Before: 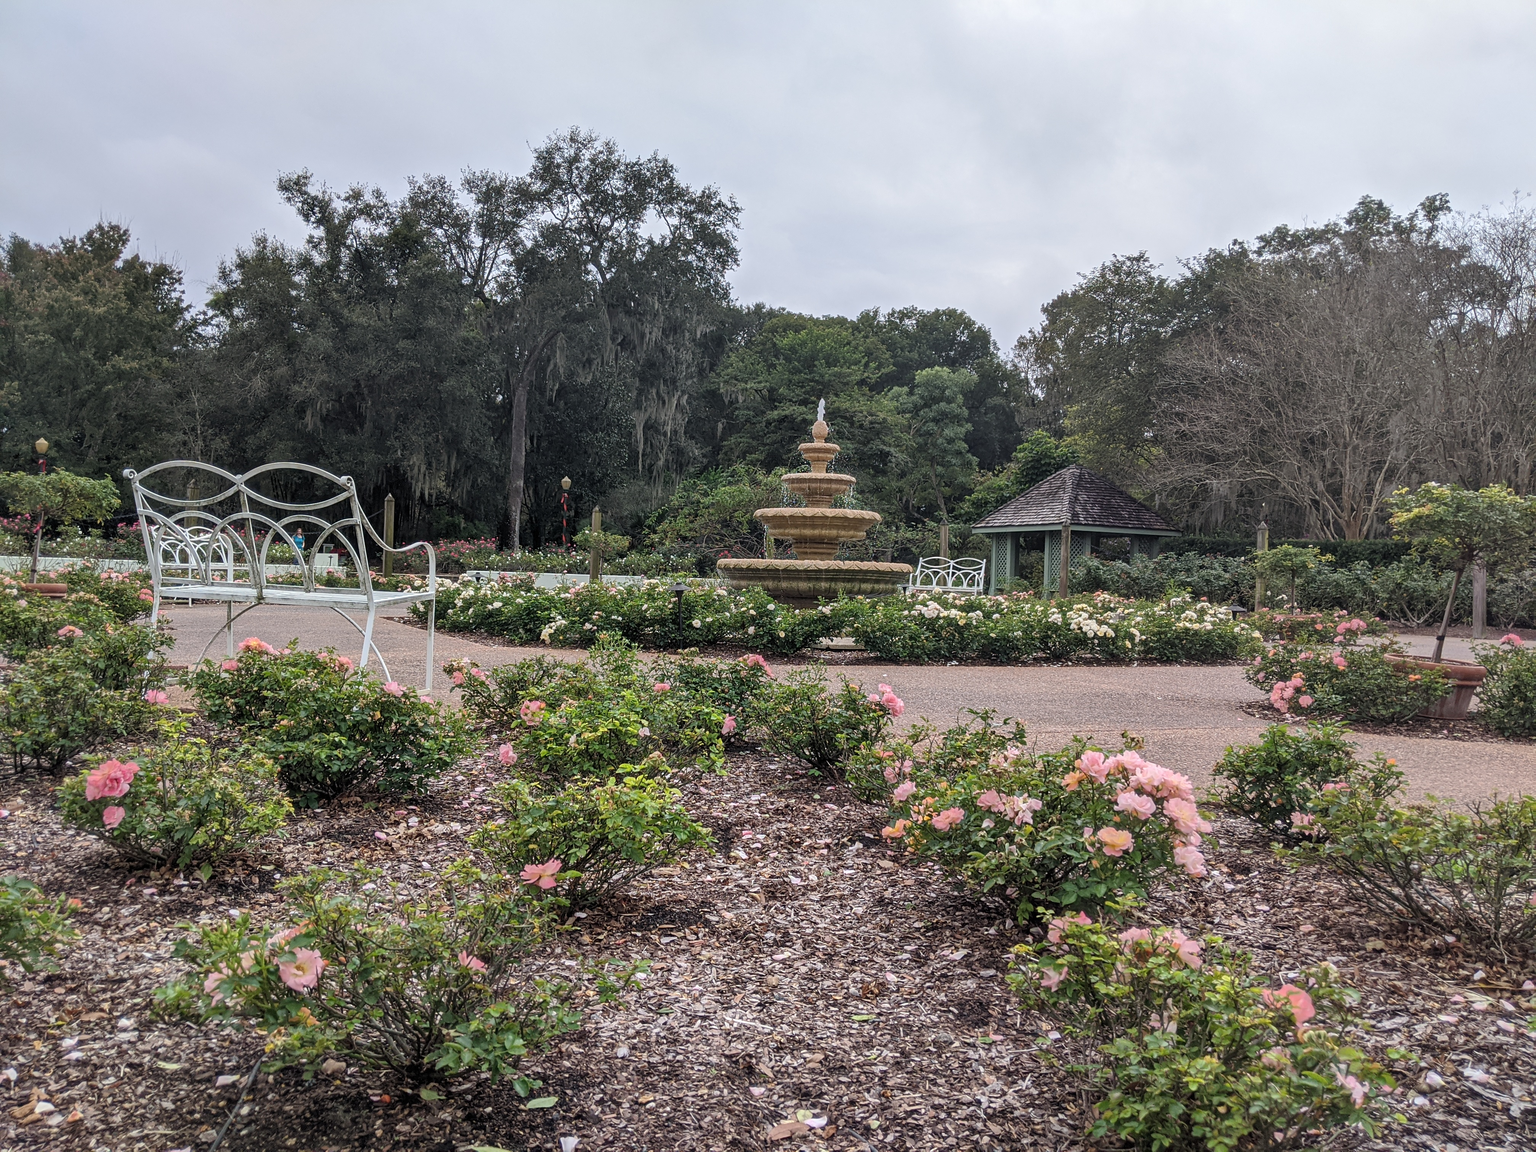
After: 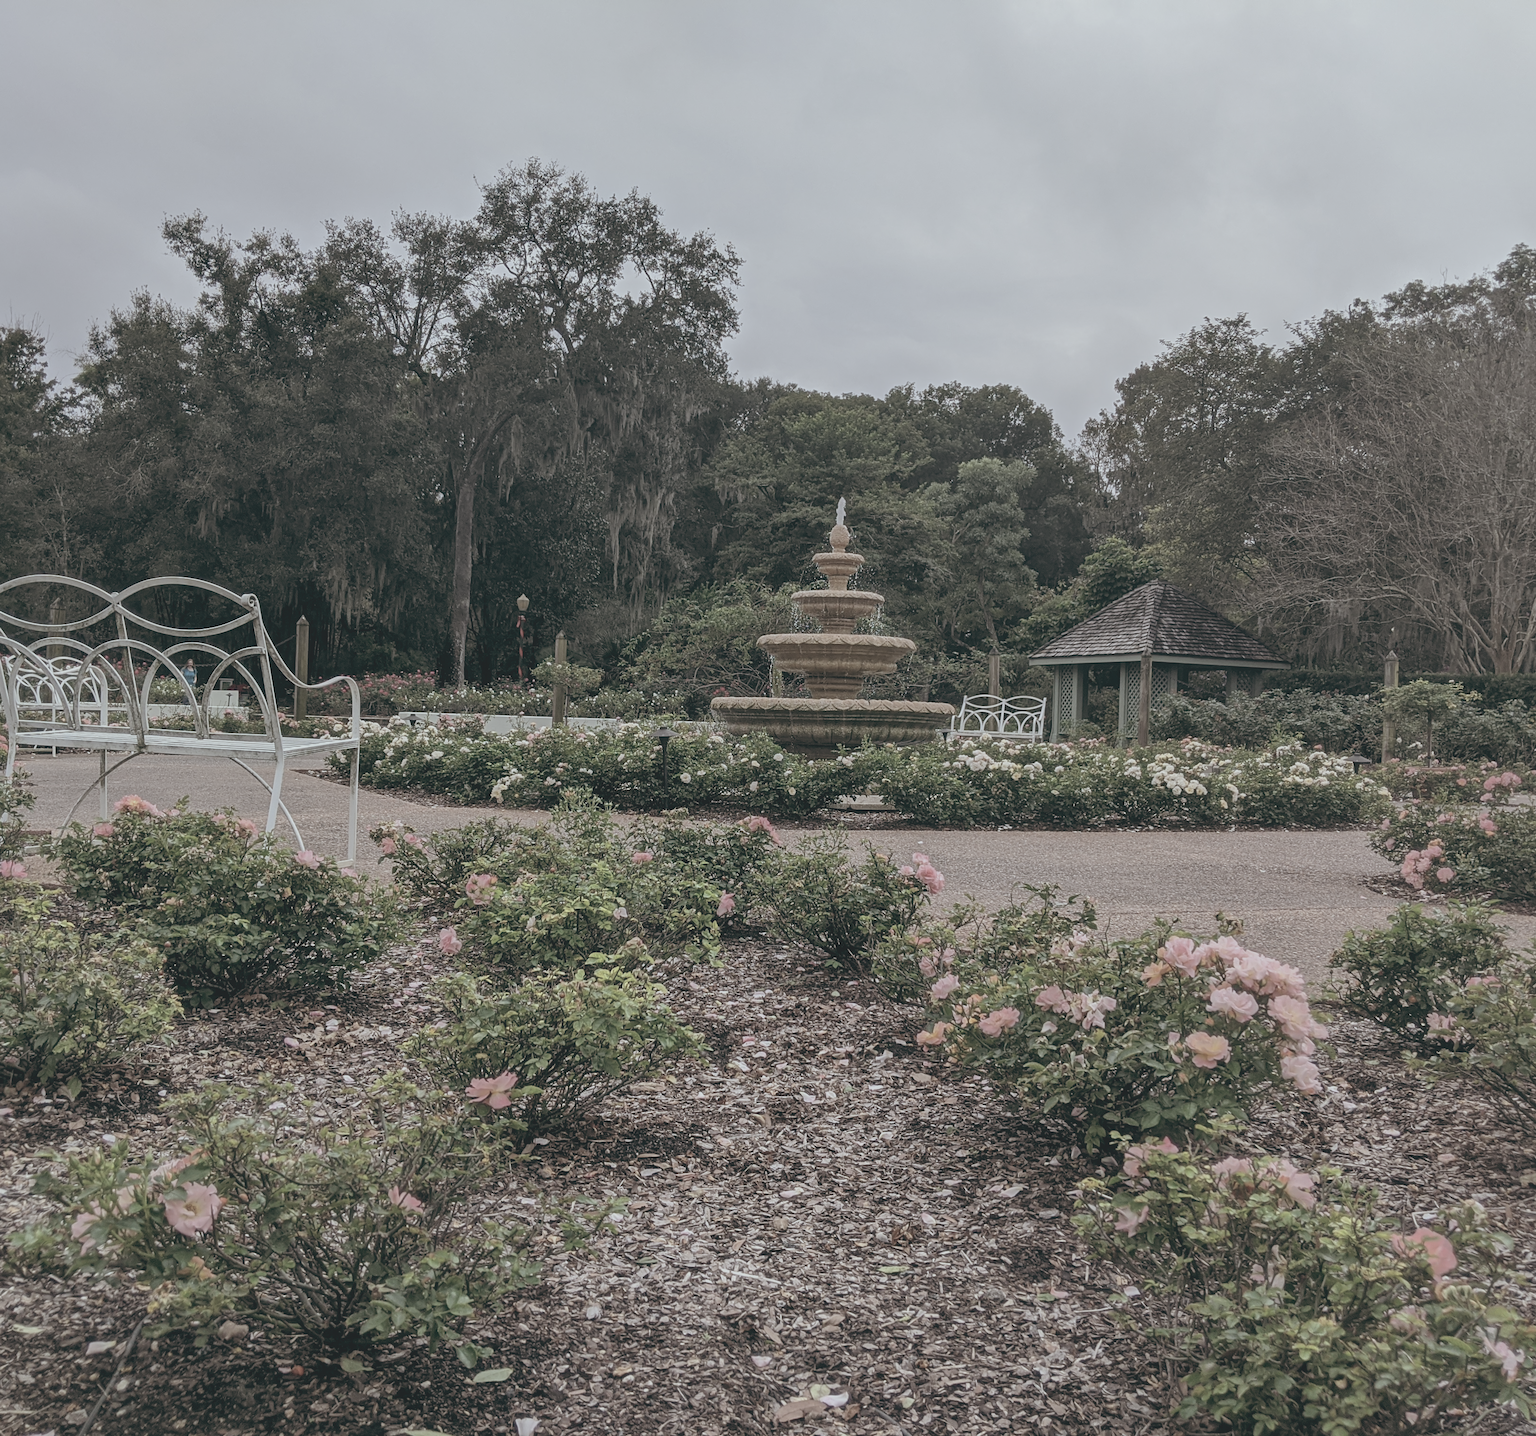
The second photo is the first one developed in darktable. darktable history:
exposure: compensate highlight preservation false
color balance: lift [1, 0.994, 1.002, 1.006], gamma [0.957, 1.081, 1.016, 0.919], gain [0.97, 0.972, 1.01, 1.028], input saturation 91.06%, output saturation 79.8%
contrast brightness saturation: contrast -0.26, saturation -0.43
crop and rotate: left 9.597%, right 10.195%
